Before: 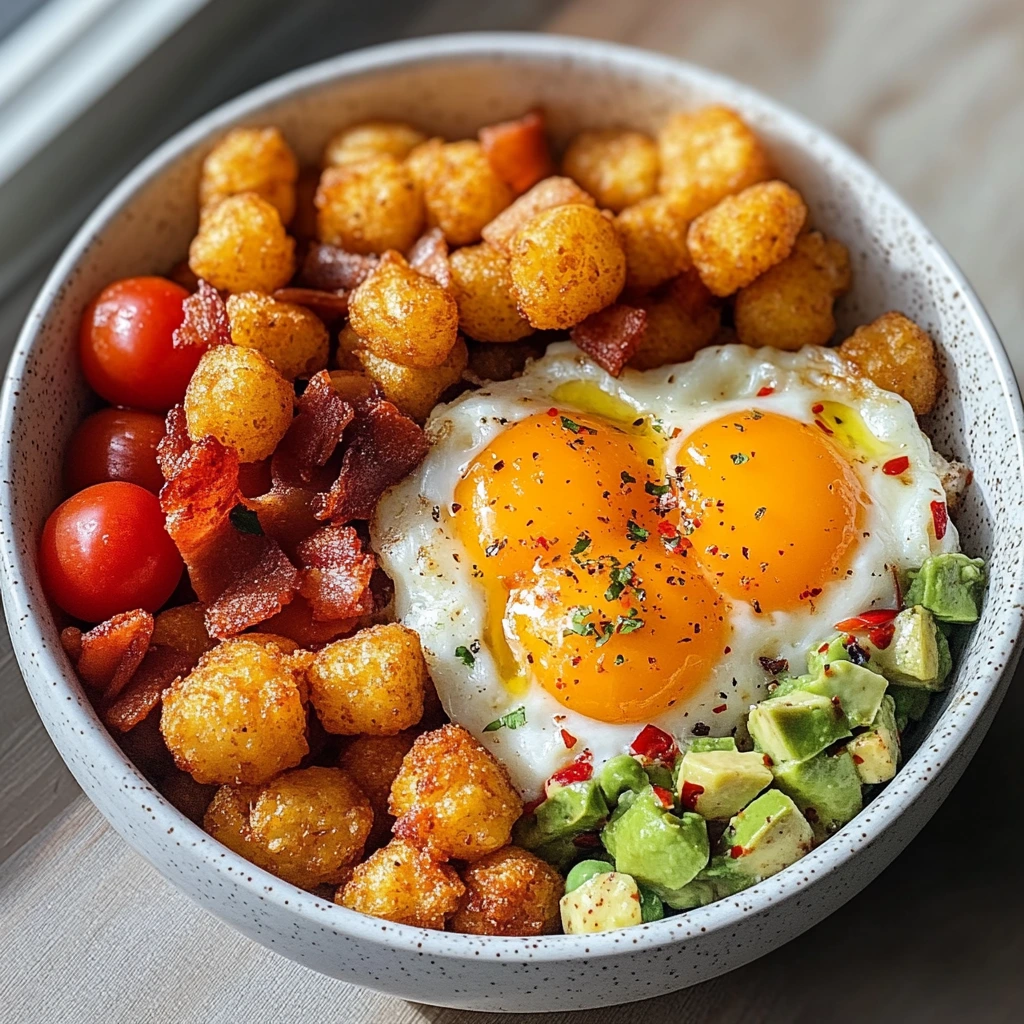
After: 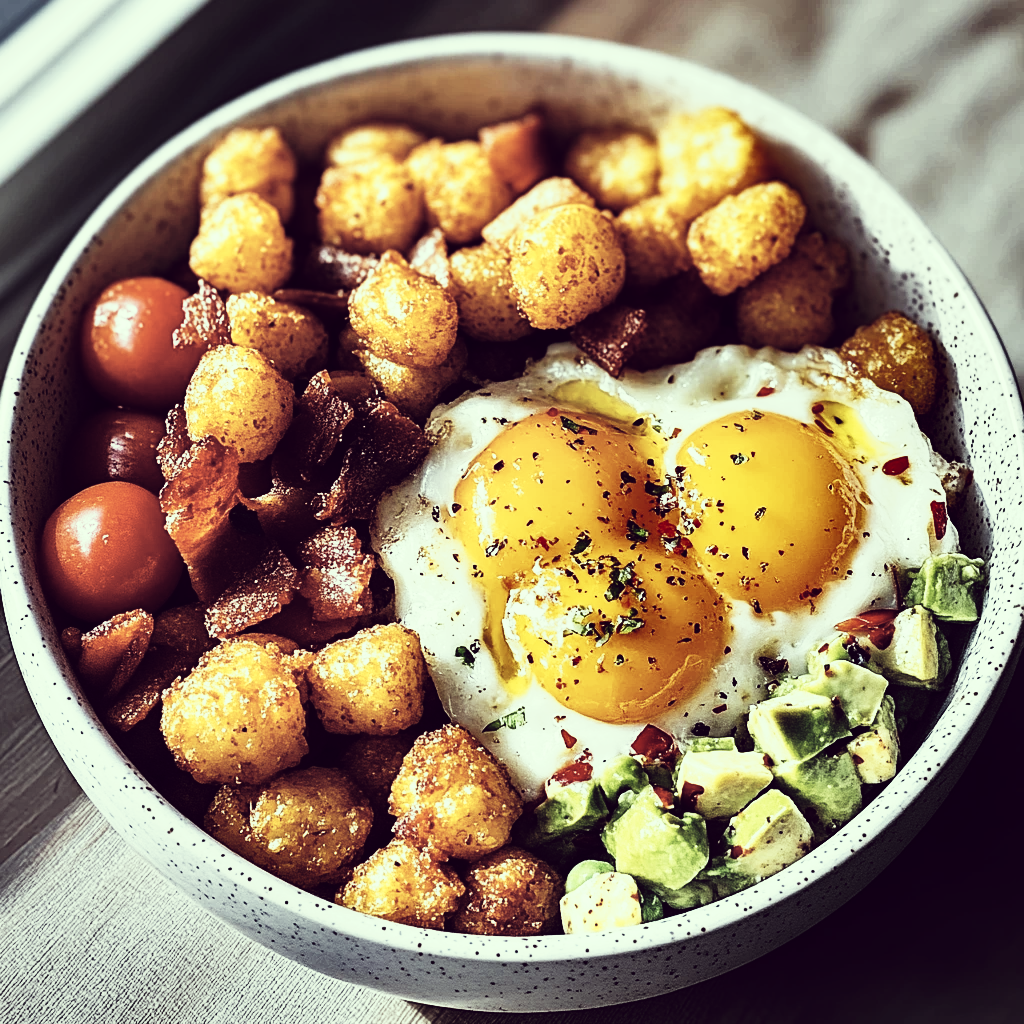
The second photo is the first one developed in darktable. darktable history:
tone curve: curves: ch0 [(0, 0) (0.003, 0.001) (0.011, 0.005) (0.025, 0.01) (0.044, 0.016) (0.069, 0.019) (0.1, 0.024) (0.136, 0.03) (0.177, 0.045) (0.224, 0.071) (0.277, 0.122) (0.335, 0.202) (0.399, 0.326) (0.468, 0.471) (0.543, 0.638) (0.623, 0.798) (0.709, 0.913) (0.801, 0.97) (0.898, 0.983) (1, 1)], preserve colors none
shadows and highlights: shadows 20.91, highlights -82.73, soften with gaussian
color correction: highlights a* -20.17, highlights b* 20.27, shadows a* 20.03, shadows b* -20.46, saturation 0.43
